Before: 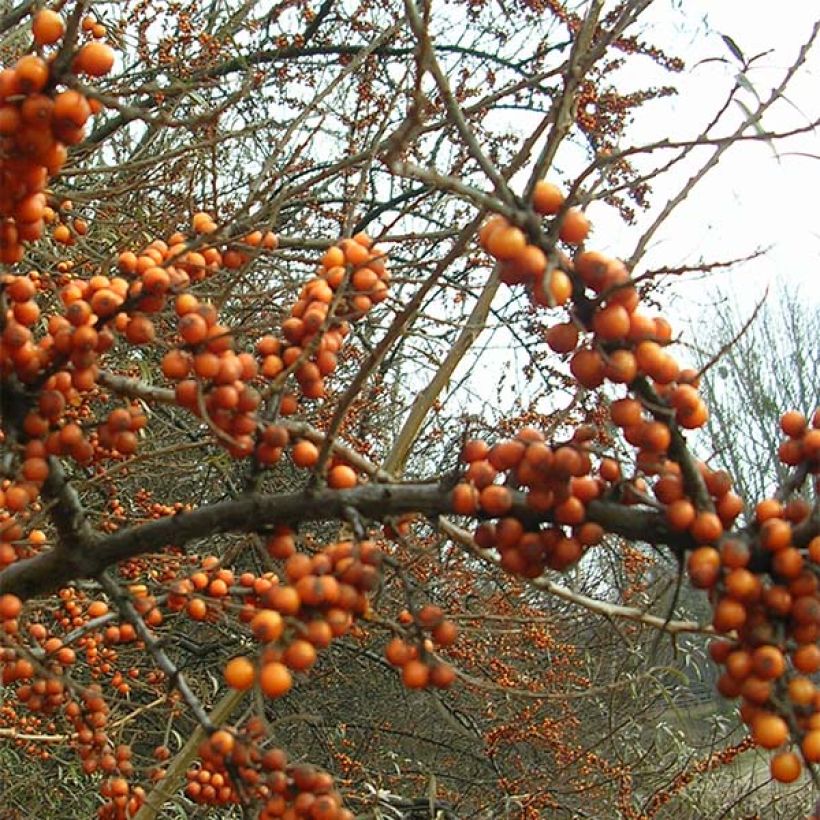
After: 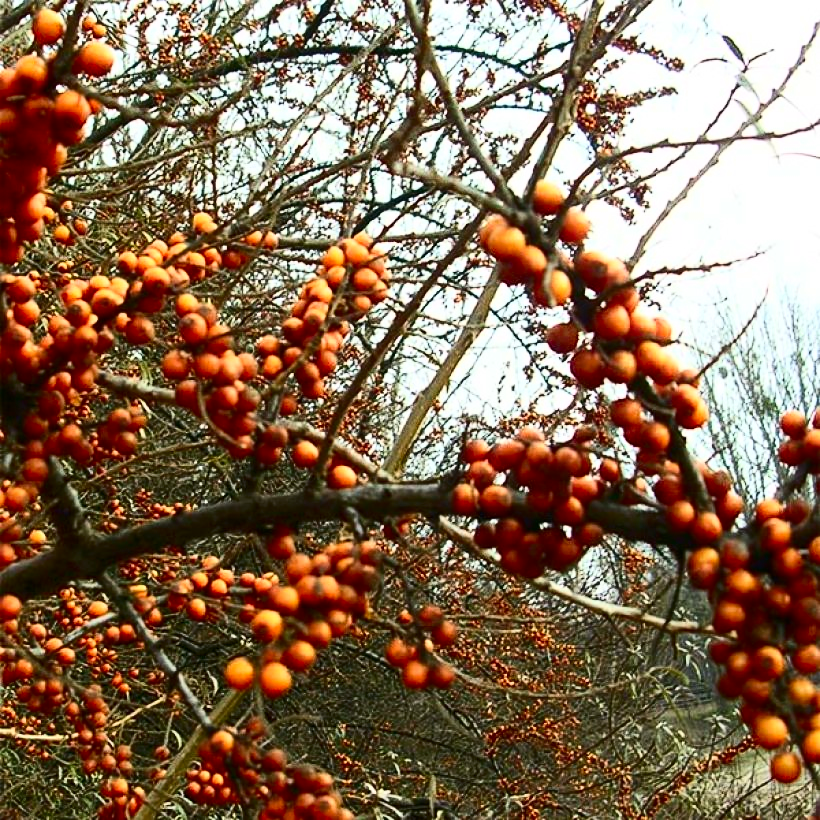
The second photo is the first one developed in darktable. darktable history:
contrast brightness saturation: contrast 0.4, brightness 0.05, saturation 0.25
